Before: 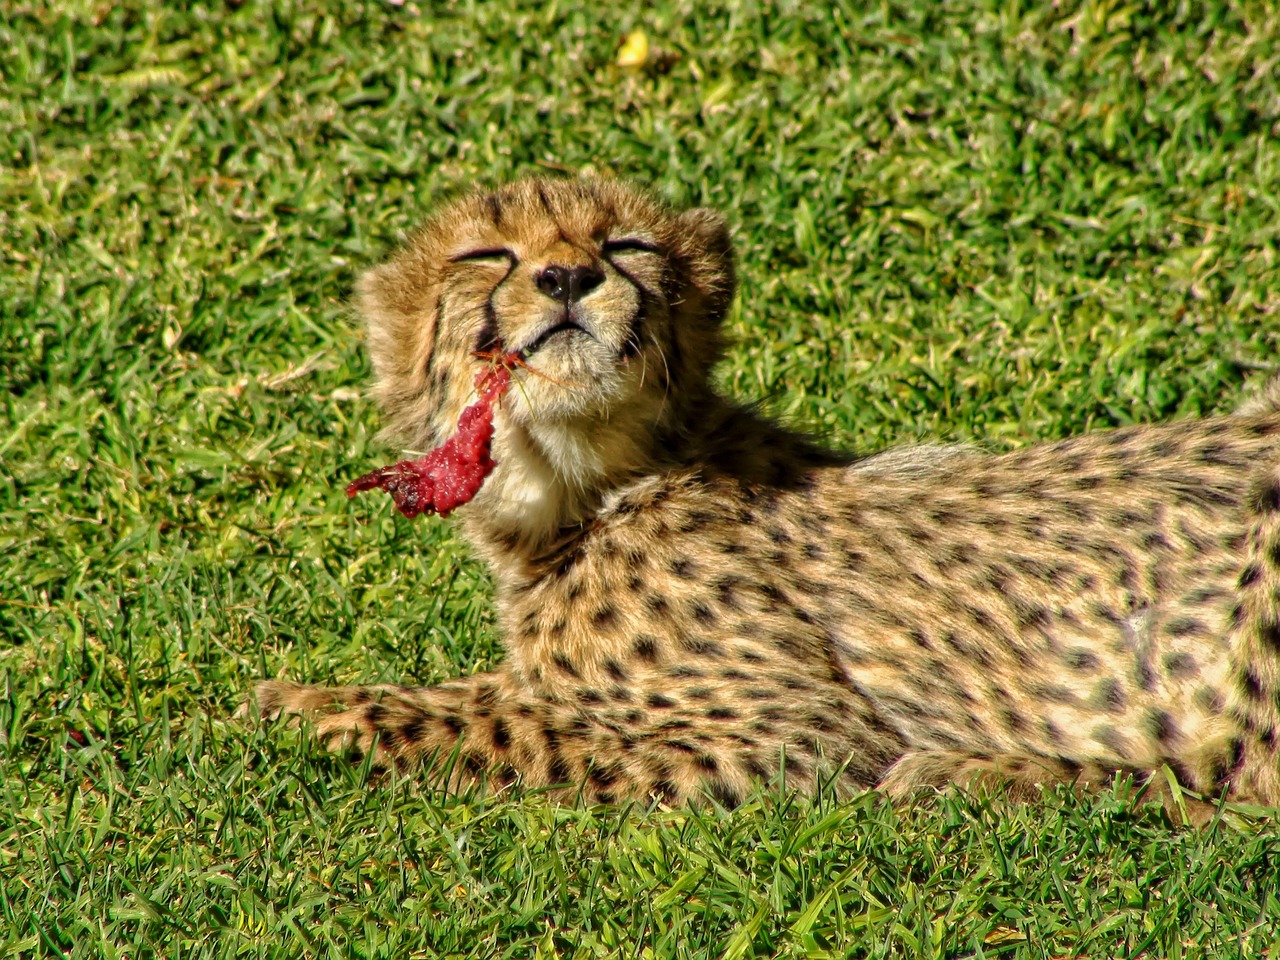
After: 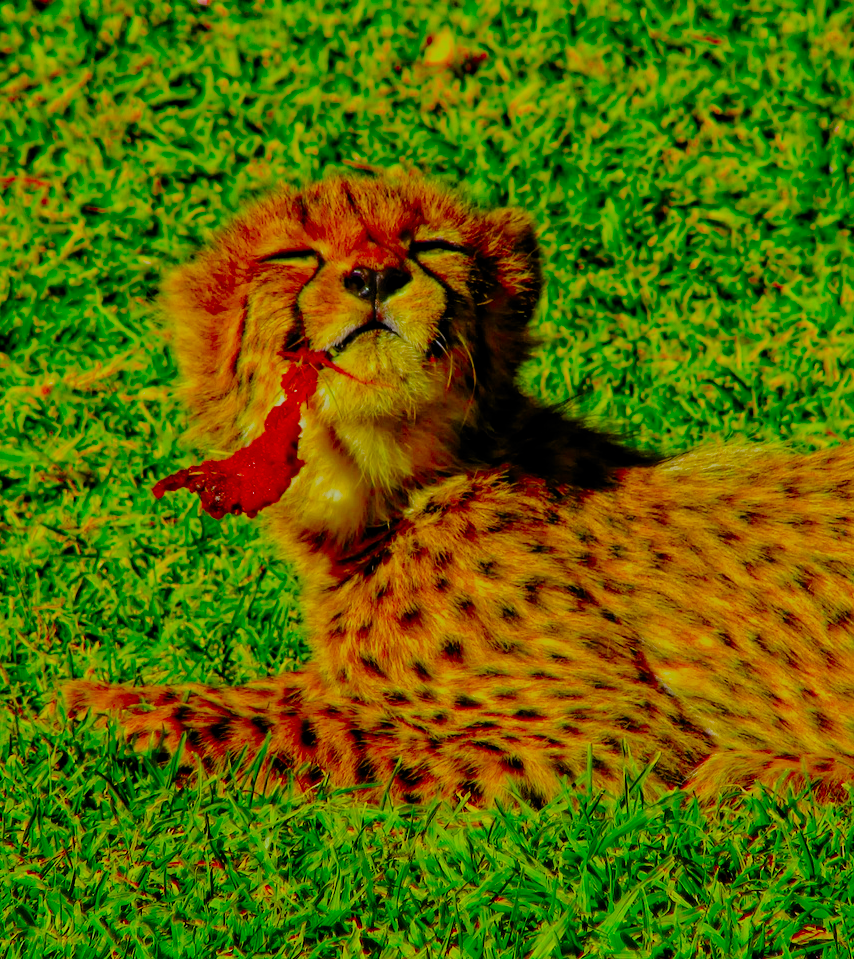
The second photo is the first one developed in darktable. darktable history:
crop and rotate: left 15.086%, right 18.194%
filmic rgb: middle gray luminance 3.6%, black relative exposure -5.95 EV, white relative exposure 6.32 EV, dynamic range scaling 21.97%, target black luminance 0%, hardness 2.31, latitude 45.36%, contrast 0.78, highlights saturation mix 99.45%, shadows ↔ highlights balance 0.26%, color science v5 (2021), contrast in shadows safe, contrast in highlights safe
color correction: highlights a* -10.12, highlights b* -9.93
